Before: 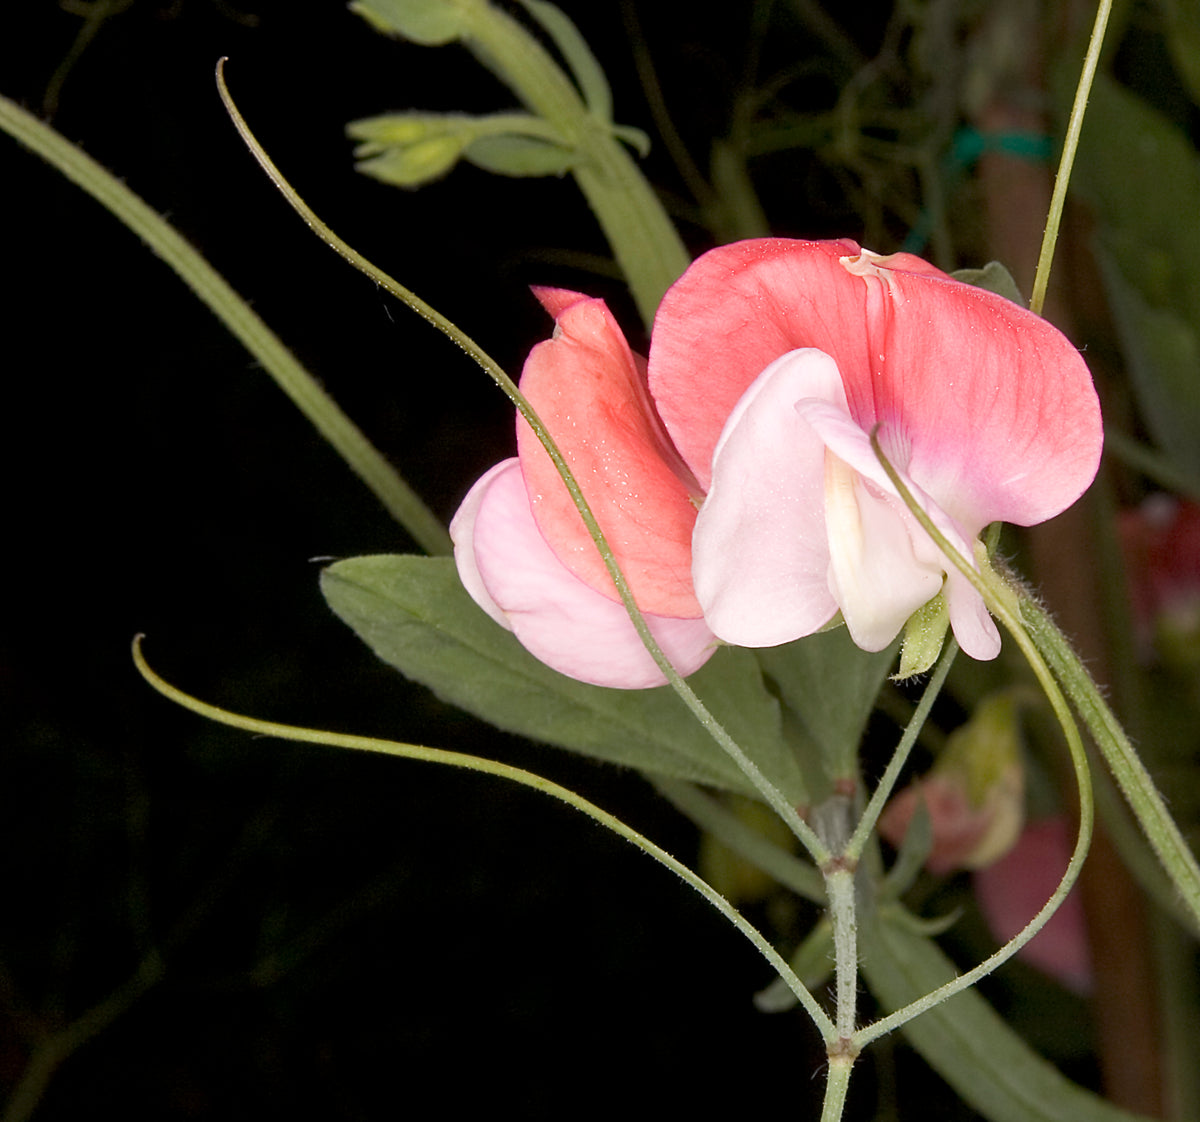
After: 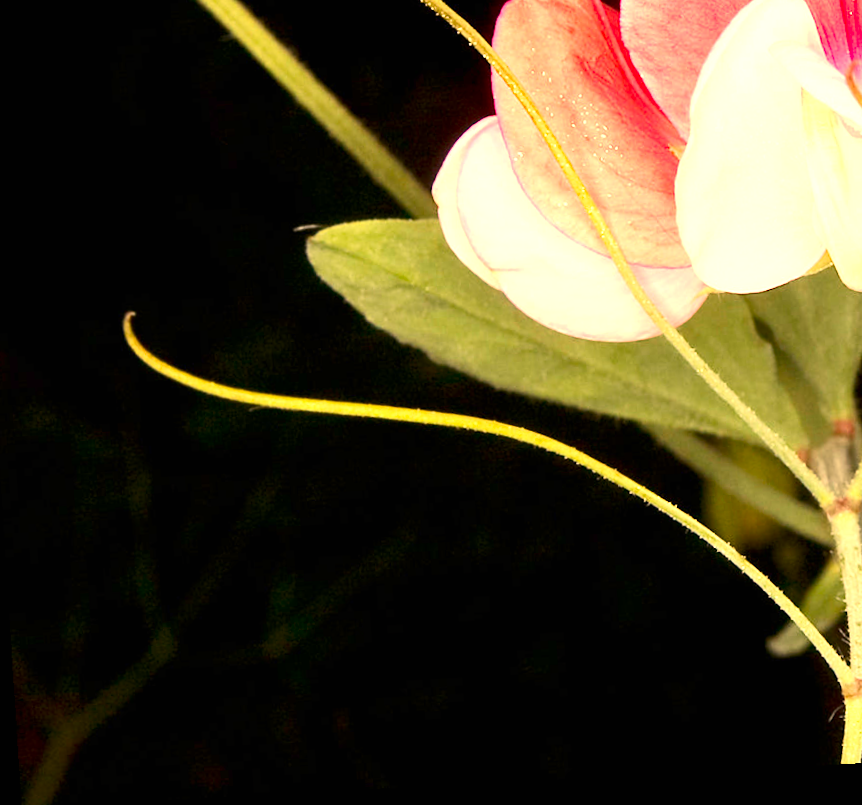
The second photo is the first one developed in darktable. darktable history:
white balance: red 1.138, green 0.996, blue 0.812
exposure: black level correction 0, exposure 1.2 EV, compensate exposure bias true, compensate highlight preservation false
contrast brightness saturation: contrast 0.18, saturation 0.3
rotate and perspective: rotation -4.2°, shear 0.006, automatic cropping off
crop and rotate: angle -0.82°, left 3.85%, top 31.828%, right 27.992%
